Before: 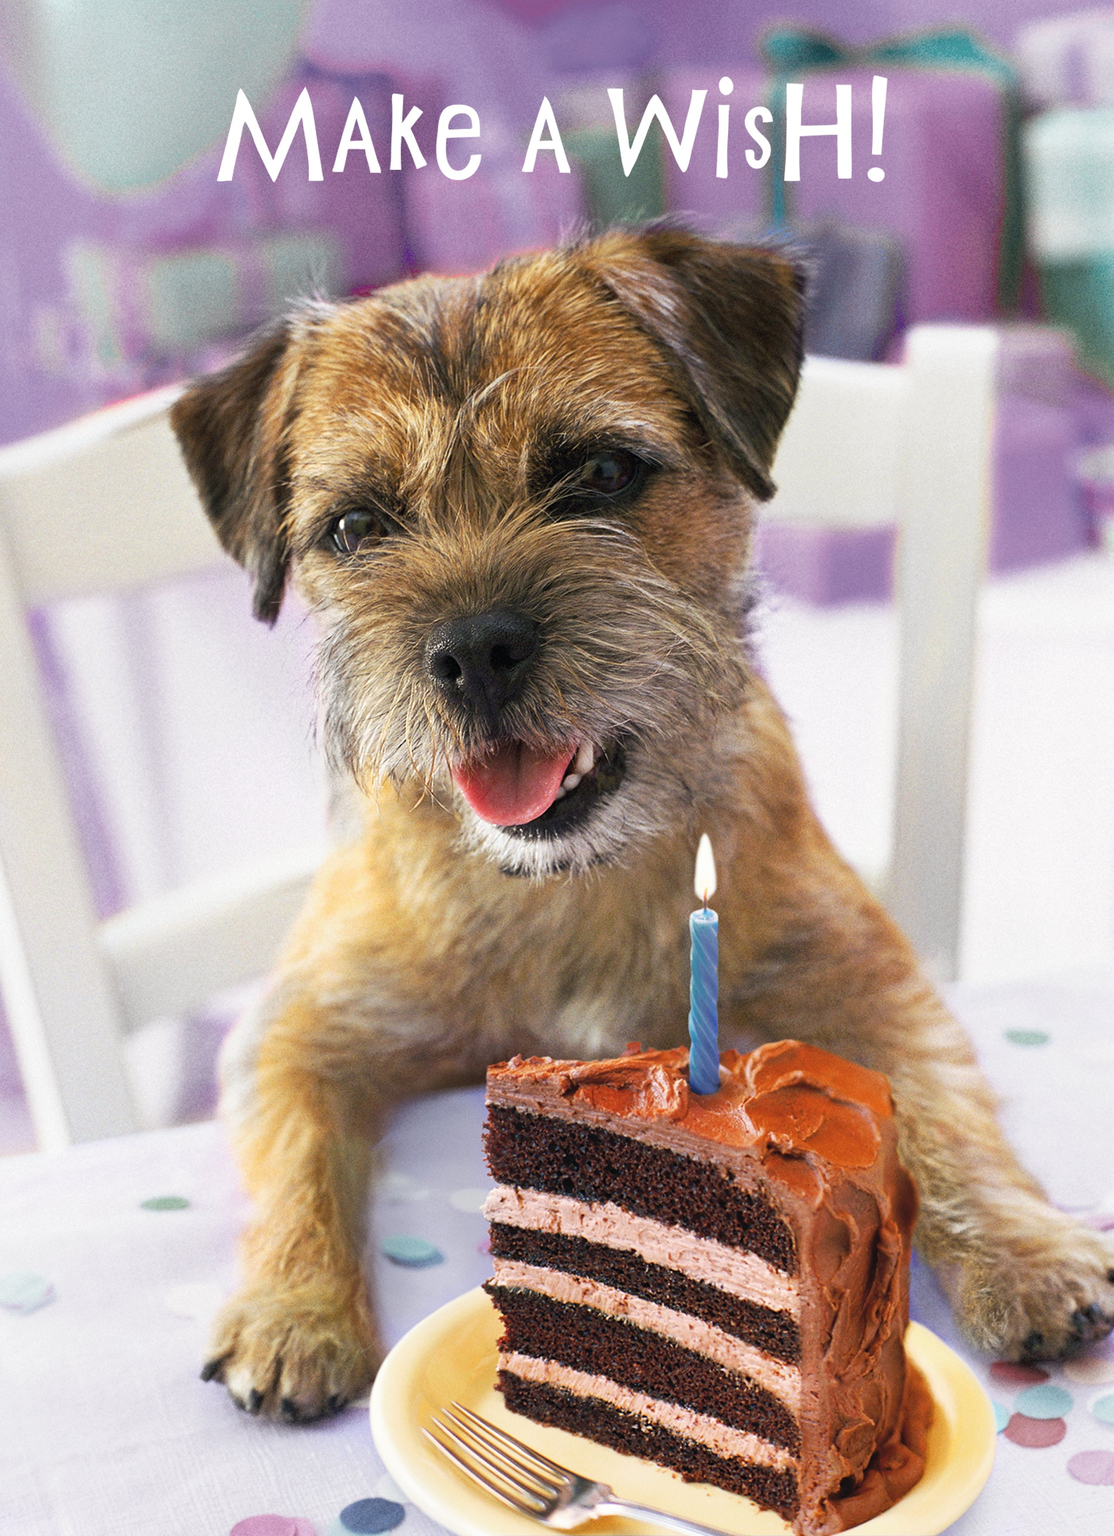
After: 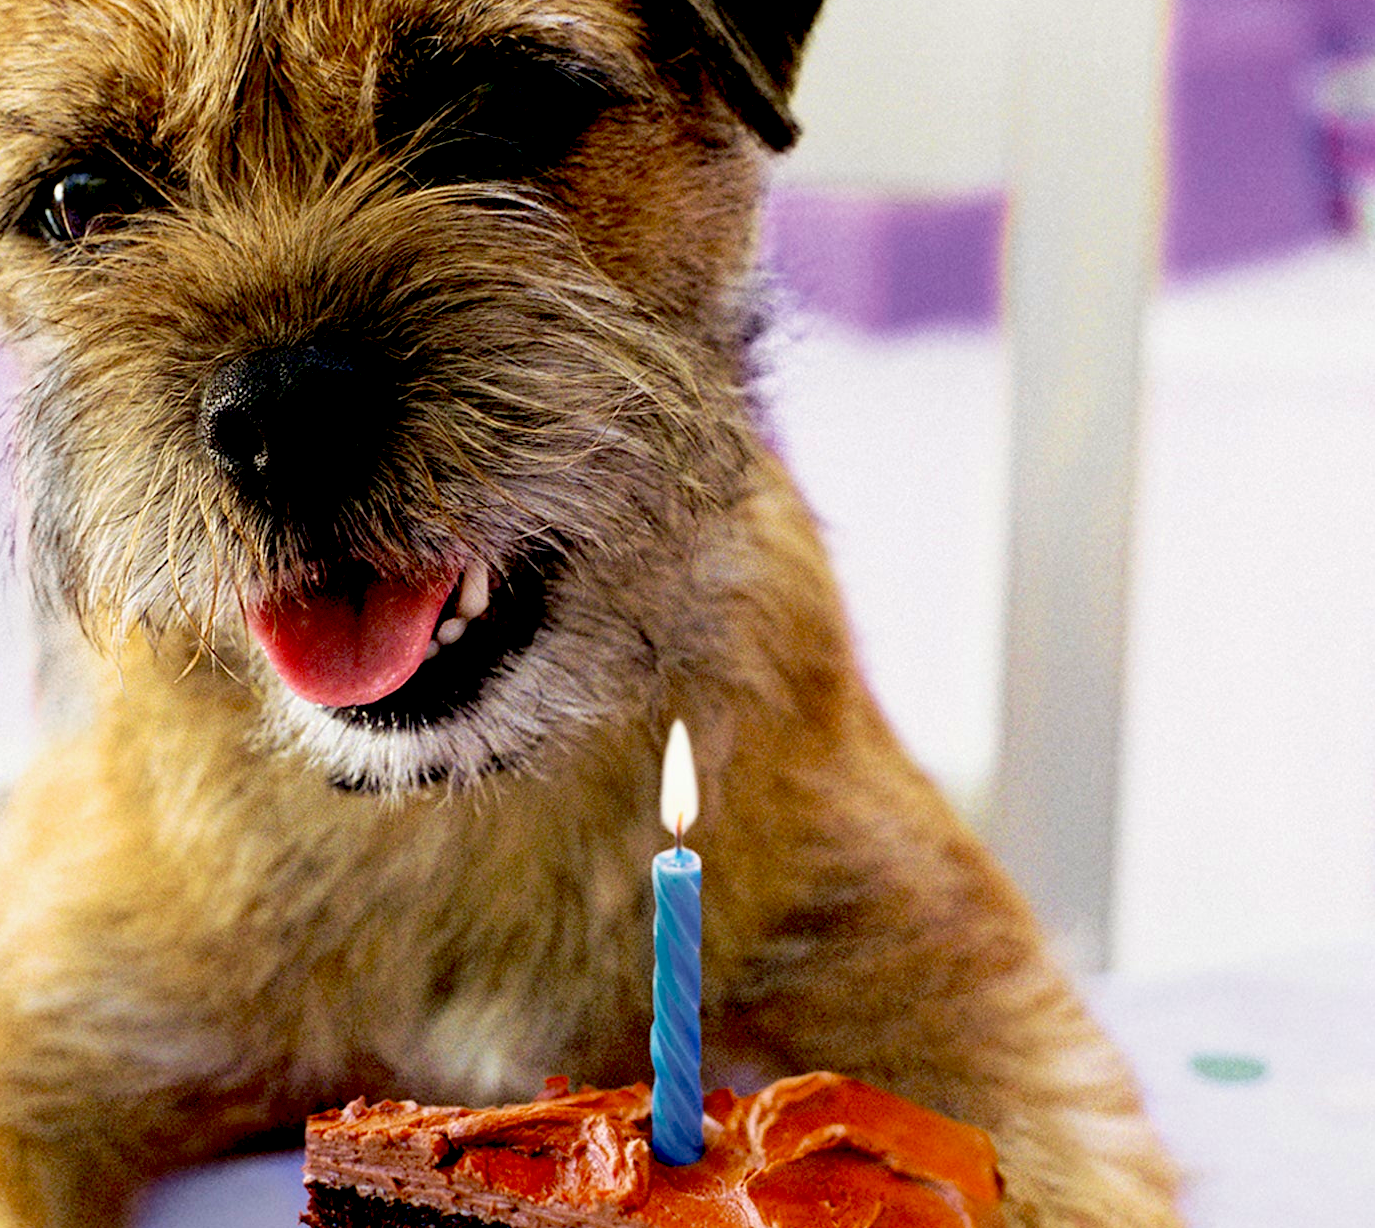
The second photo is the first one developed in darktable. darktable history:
crop and rotate: left 27.674%, top 26.82%, bottom 26.344%
exposure: black level correction 0.056, exposure -0.034 EV, compensate exposure bias true, compensate highlight preservation false
velvia: strength 36.6%
